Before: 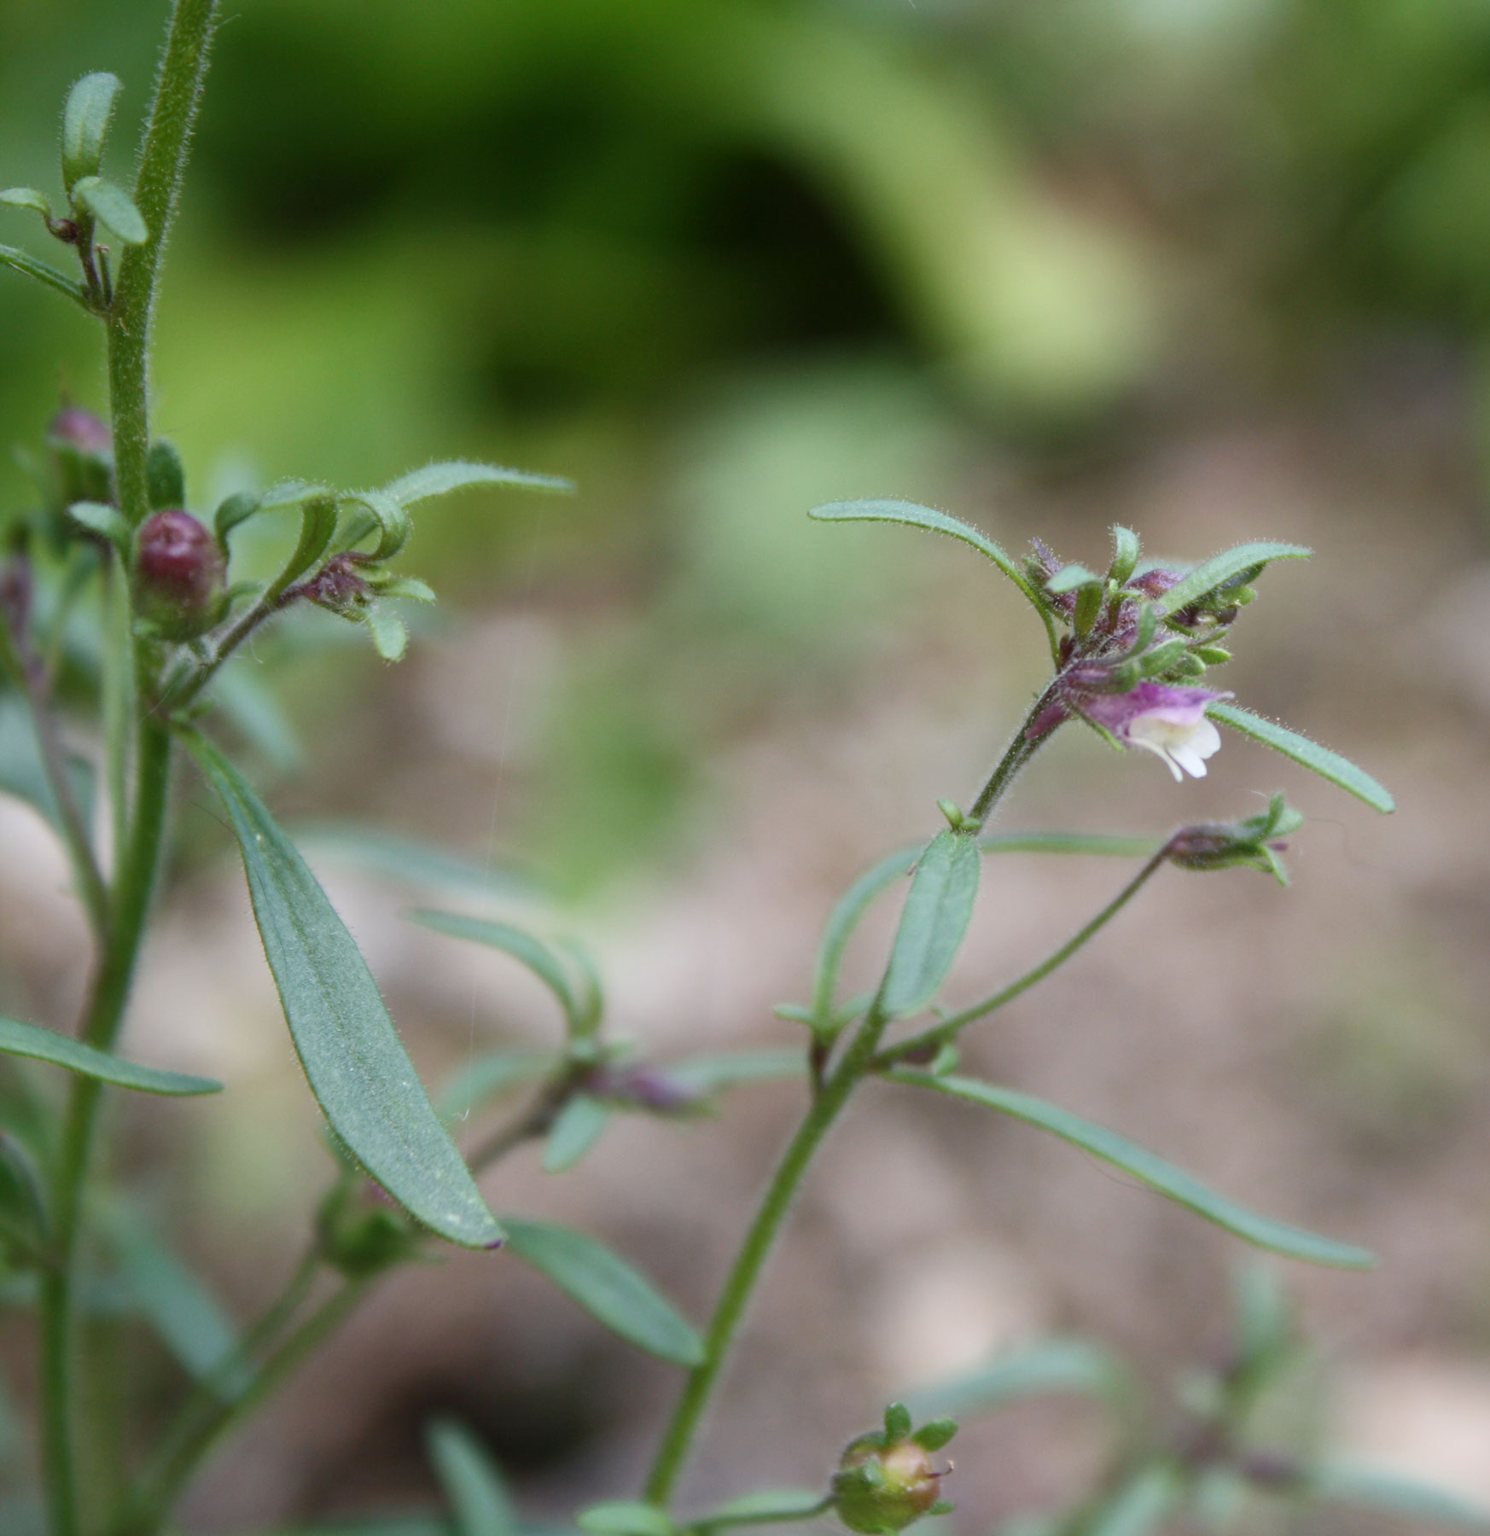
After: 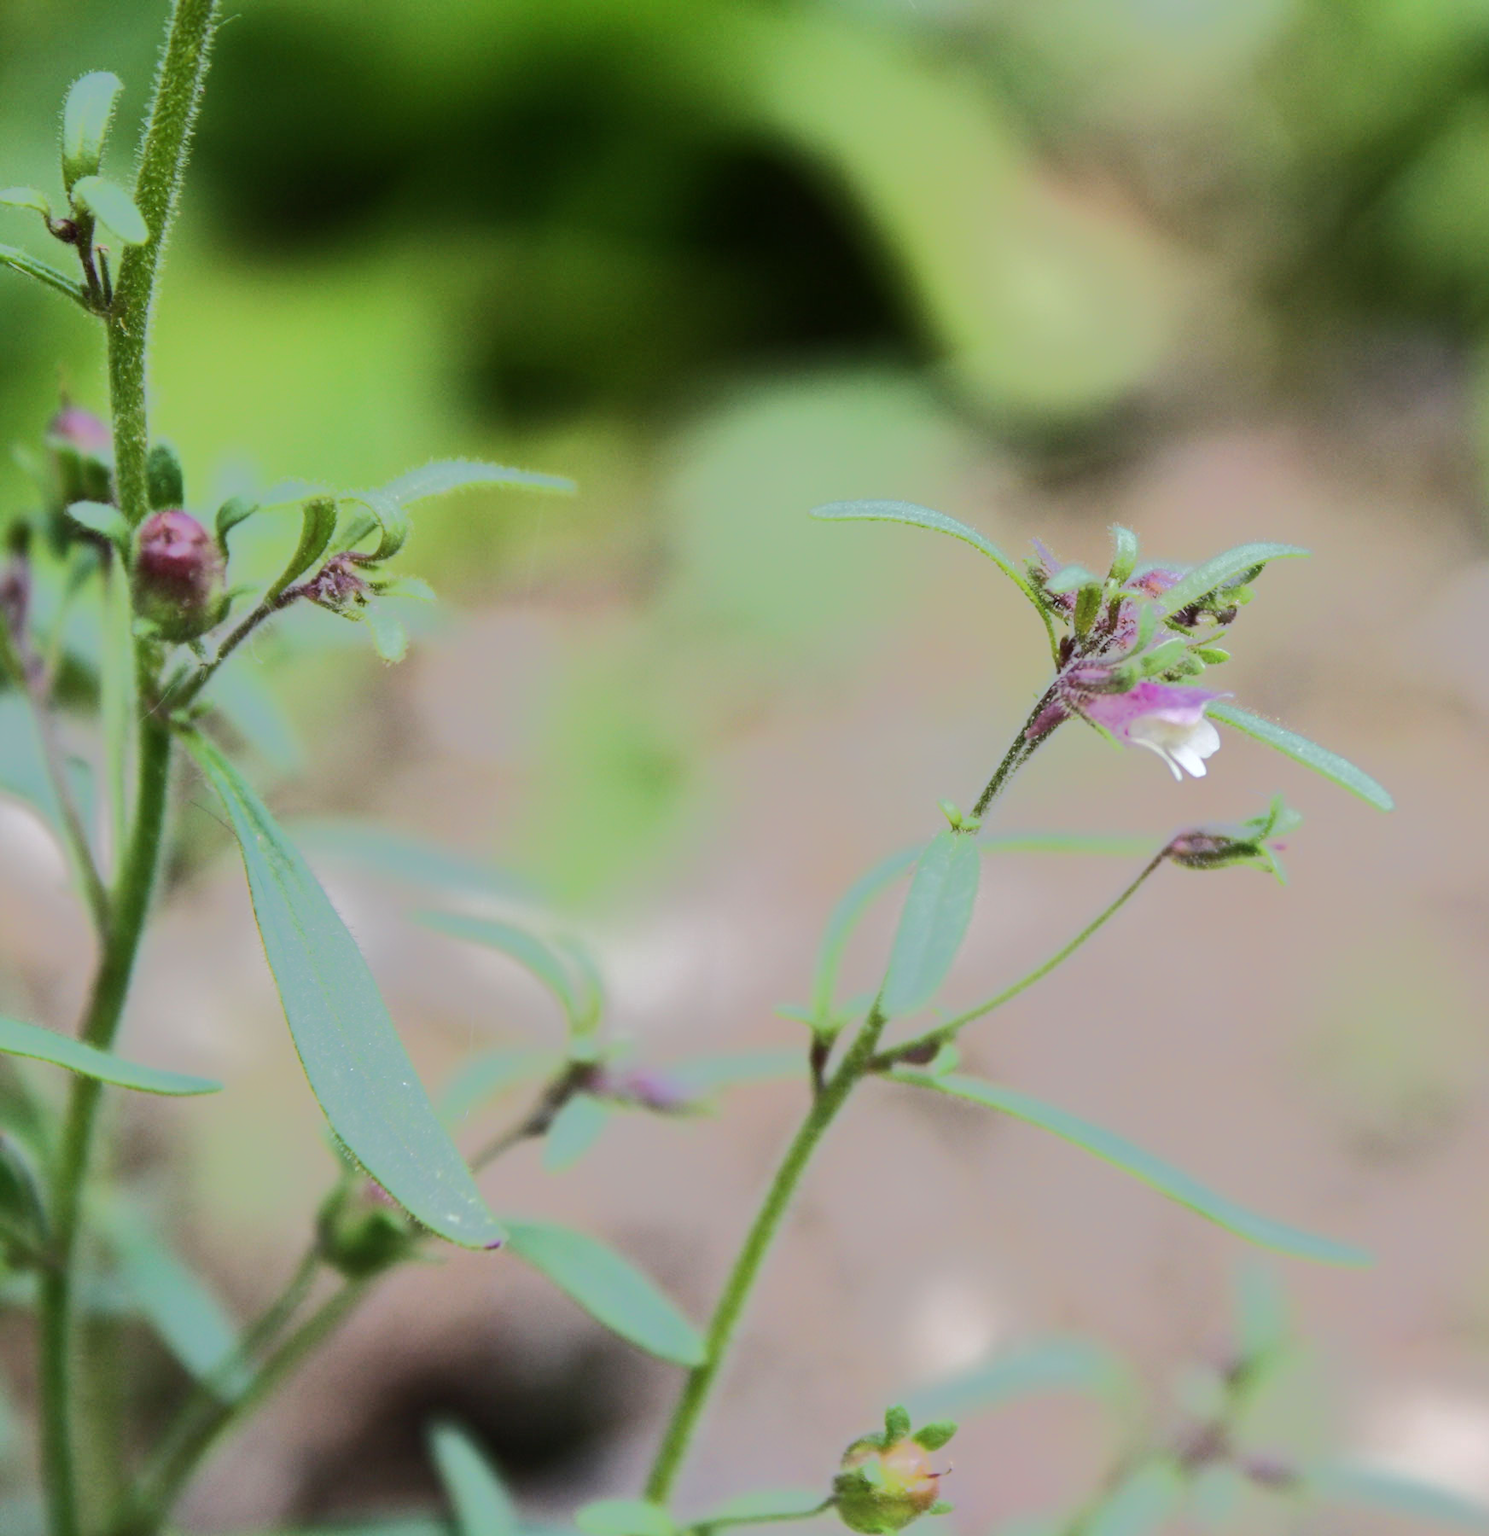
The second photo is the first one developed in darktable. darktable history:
tone equalizer: -8 EV -0.527 EV, -7 EV -0.32 EV, -6 EV -0.07 EV, -5 EV 0.402 EV, -4 EV 0.99 EV, -3 EV 0.797 EV, -2 EV -0.01 EV, -1 EV 0.131 EV, +0 EV -0.017 EV, edges refinement/feathering 500, mask exposure compensation -1.57 EV, preserve details no
